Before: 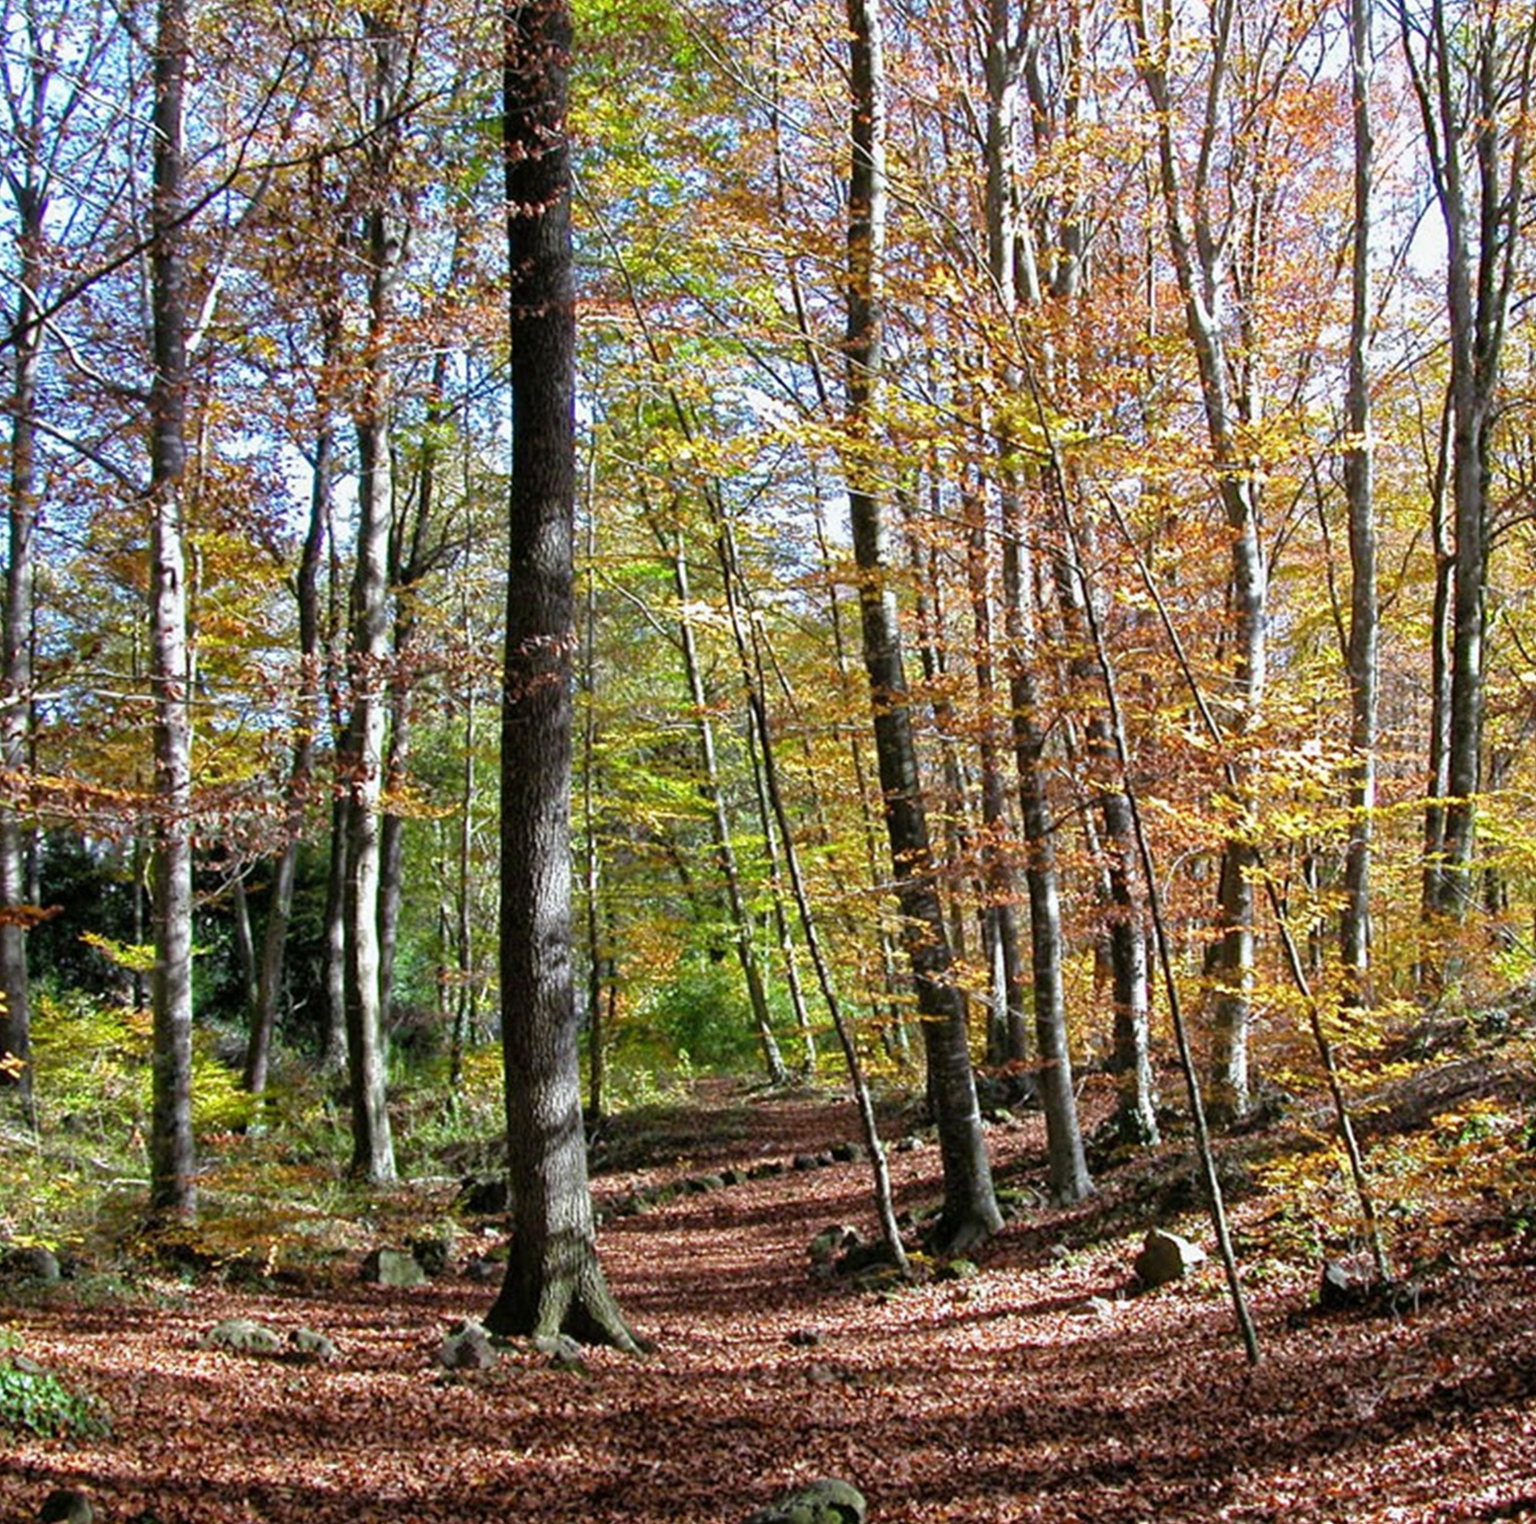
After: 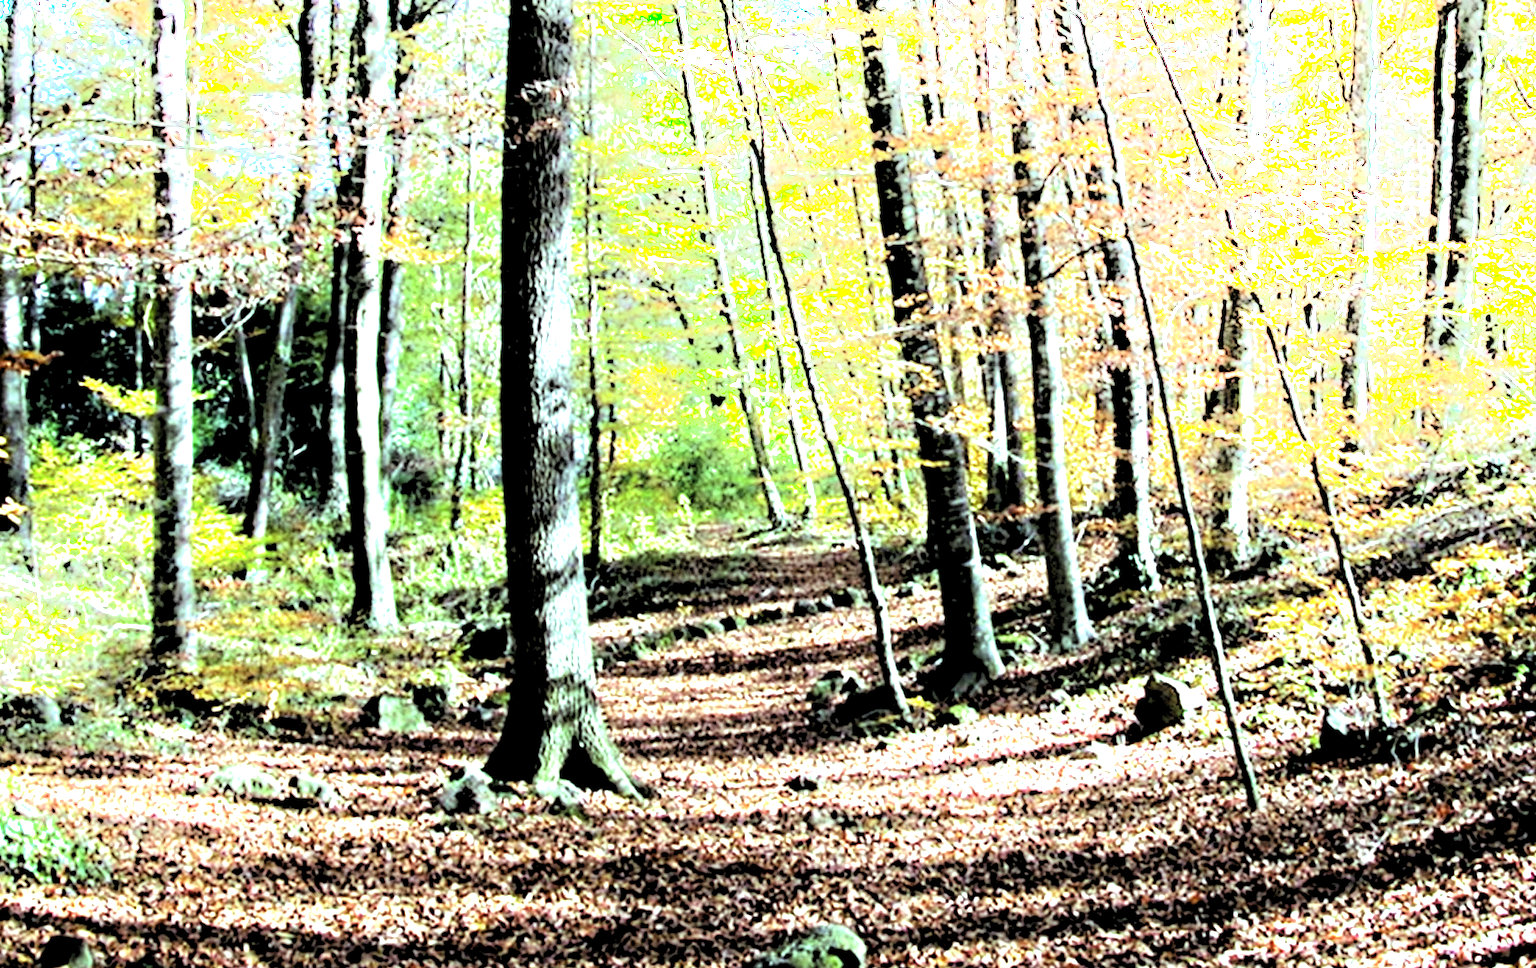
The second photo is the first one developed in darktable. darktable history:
rgb levels: levels [[0.029, 0.461, 0.922], [0, 0.5, 1], [0, 0.5, 1]]
tone equalizer: -8 EV -0.75 EV, -7 EV -0.7 EV, -6 EV -0.6 EV, -5 EV -0.4 EV, -3 EV 0.4 EV, -2 EV 0.6 EV, -1 EV 0.7 EV, +0 EV 0.75 EV, edges refinement/feathering 500, mask exposure compensation -1.57 EV, preserve details no
color balance: mode lift, gamma, gain (sRGB), lift [0.997, 0.979, 1.021, 1.011], gamma [1, 1.084, 0.916, 0.998], gain [1, 0.87, 1.13, 1.101], contrast 4.55%, contrast fulcrum 38.24%, output saturation 104.09%
shadows and highlights: shadows -40.15, highlights 62.88, soften with gaussian
exposure: black level correction 0, exposure 1.2 EV, compensate exposure bias true, compensate highlight preservation false
crop and rotate: top 36.435%
